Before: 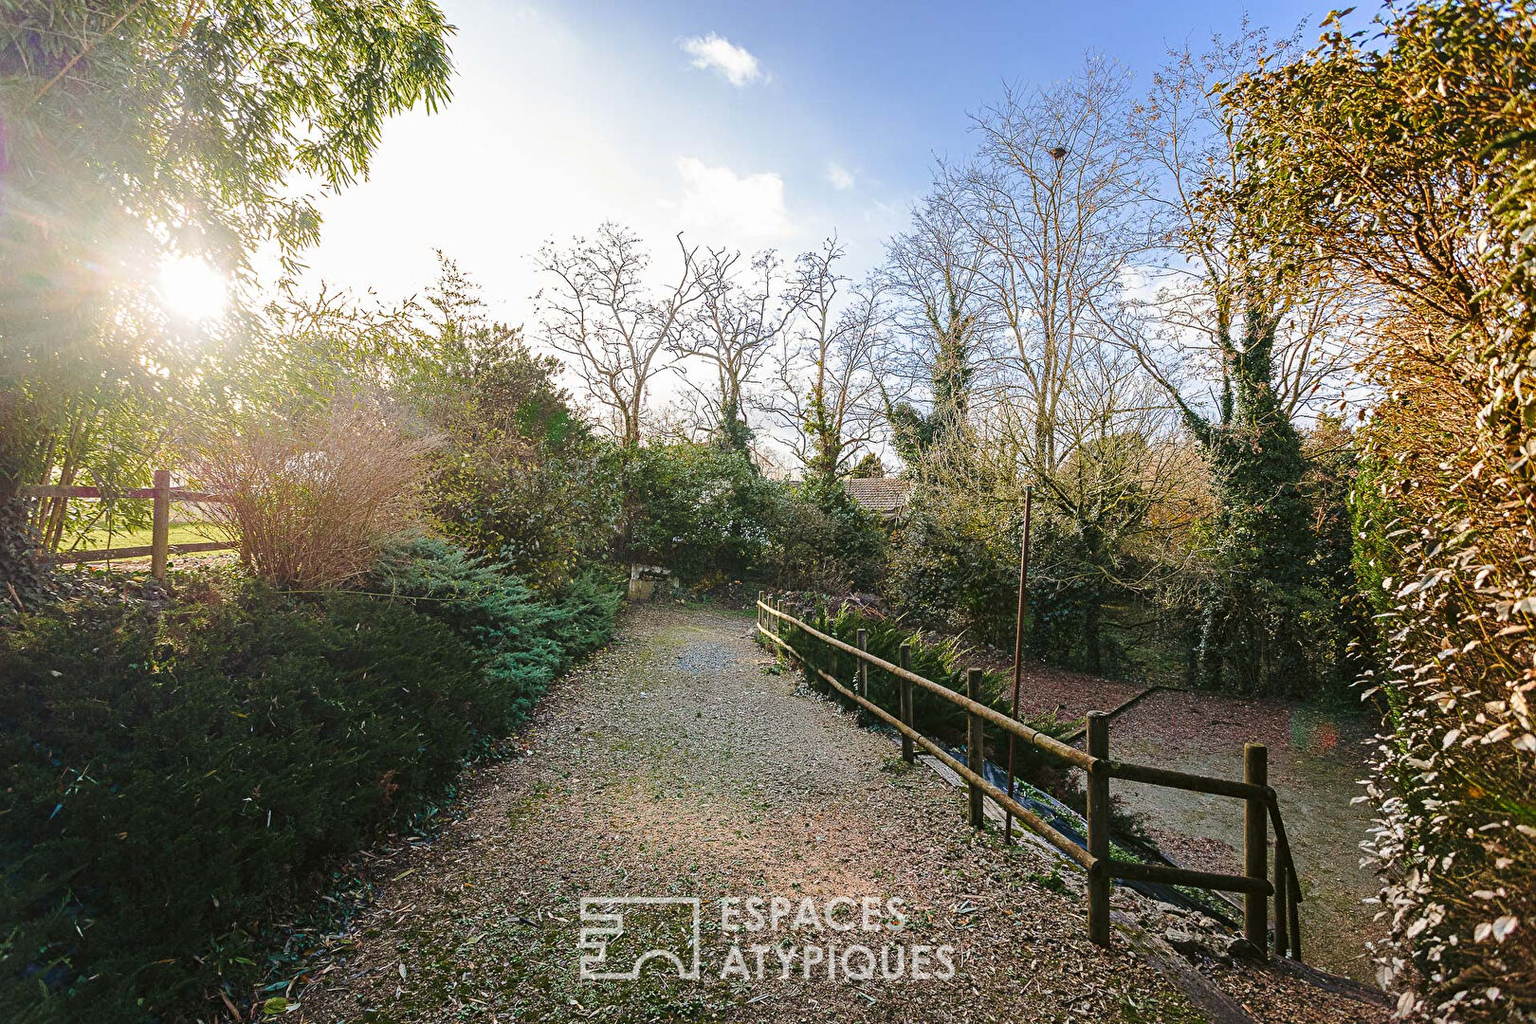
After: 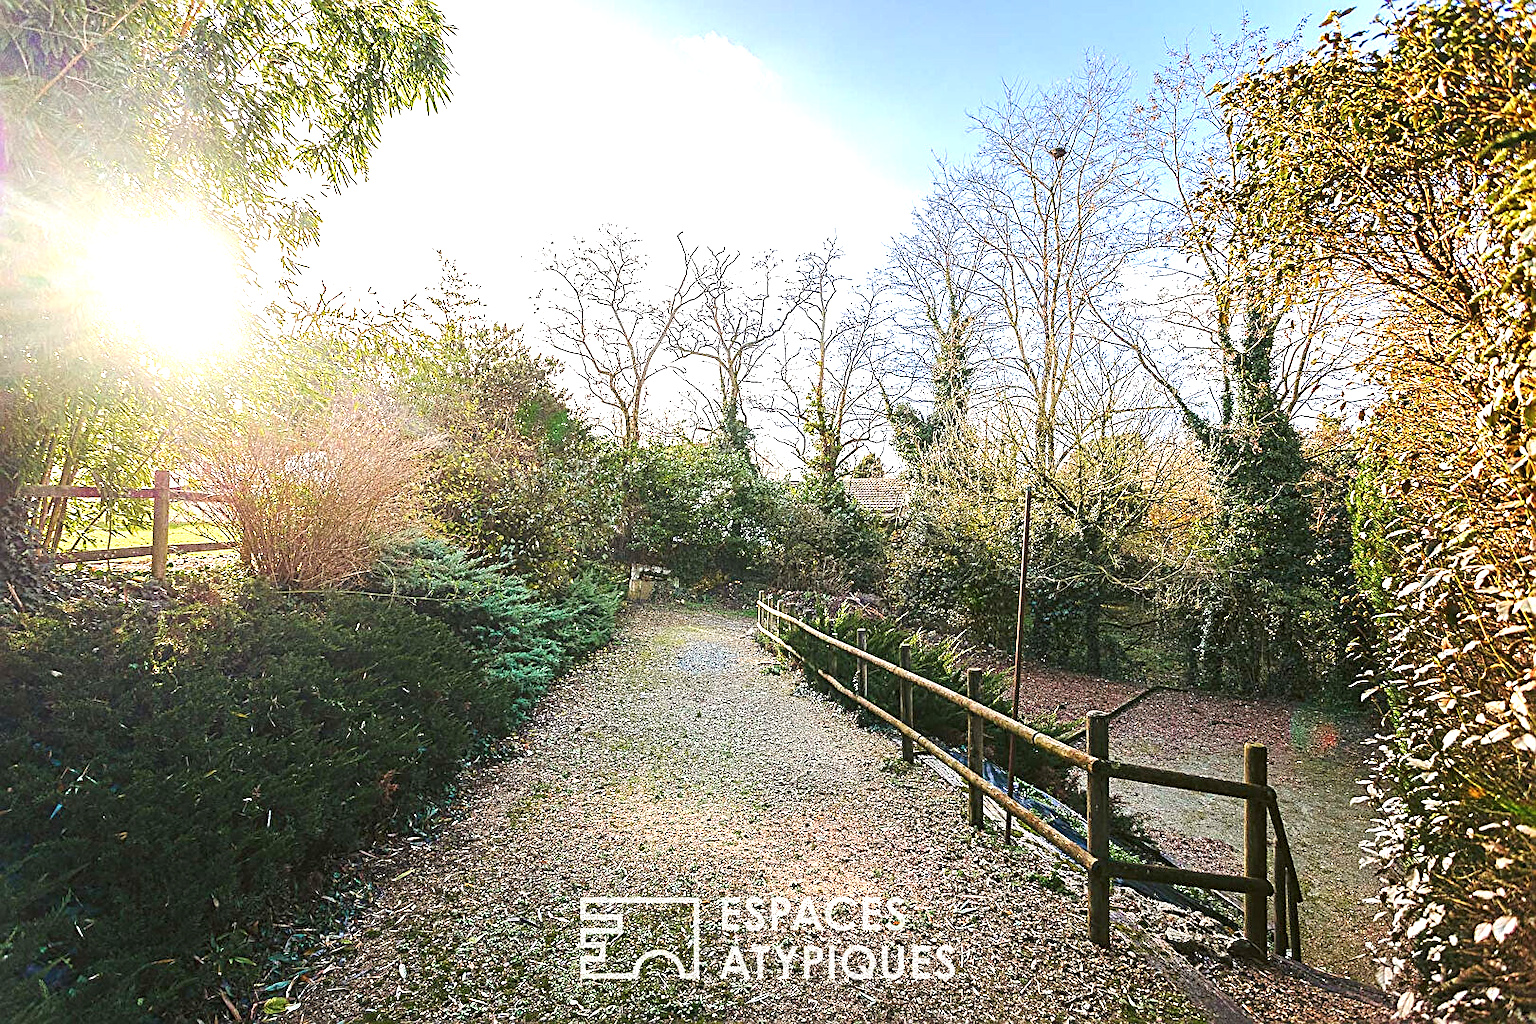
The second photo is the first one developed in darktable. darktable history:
sharpen: on, module defaults
exposure: exposure 1.001 EV, compensate highlight preservation false
